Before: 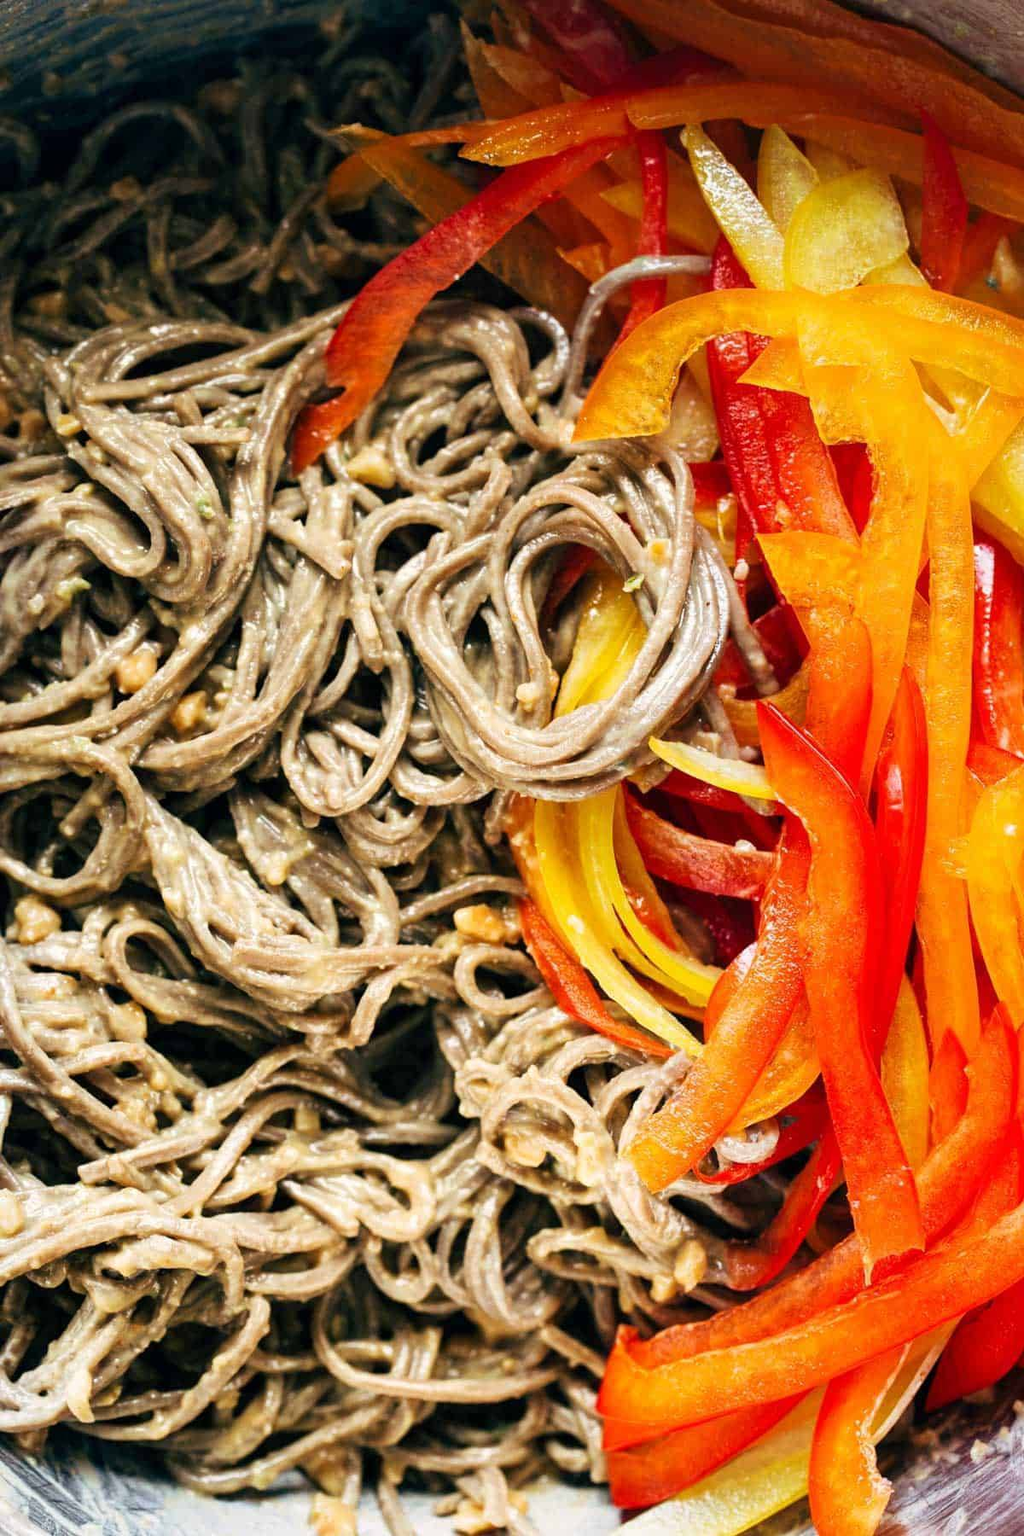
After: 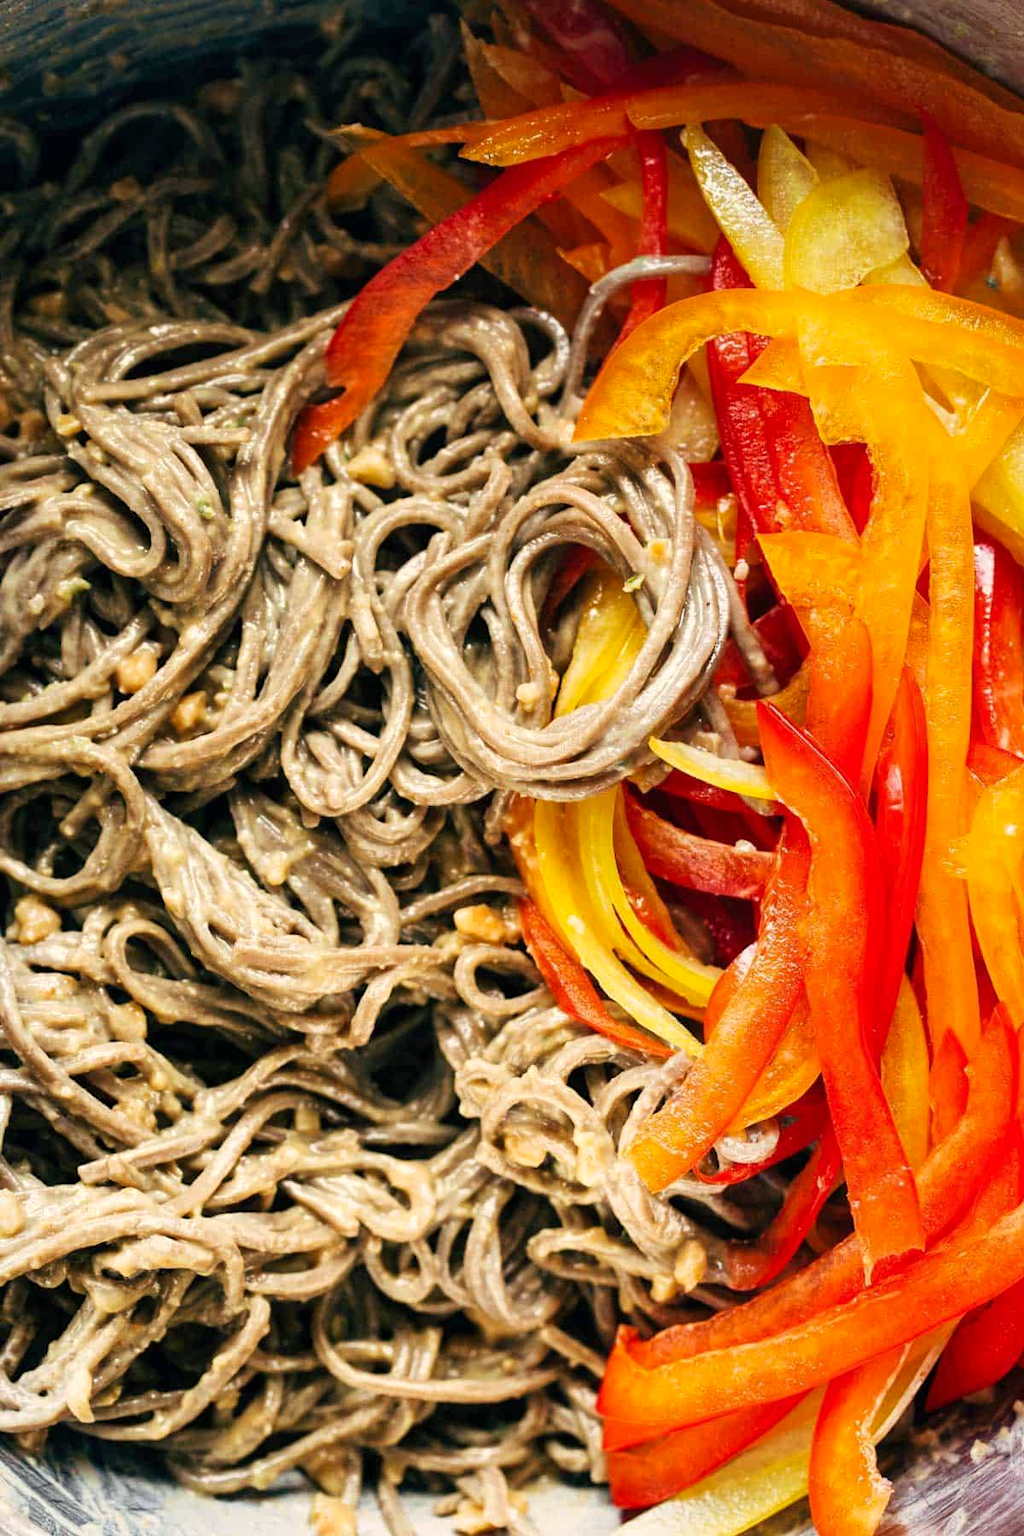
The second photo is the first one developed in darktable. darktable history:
color calibration: x 0.335, y 0.35, temperature 5467.45 K
